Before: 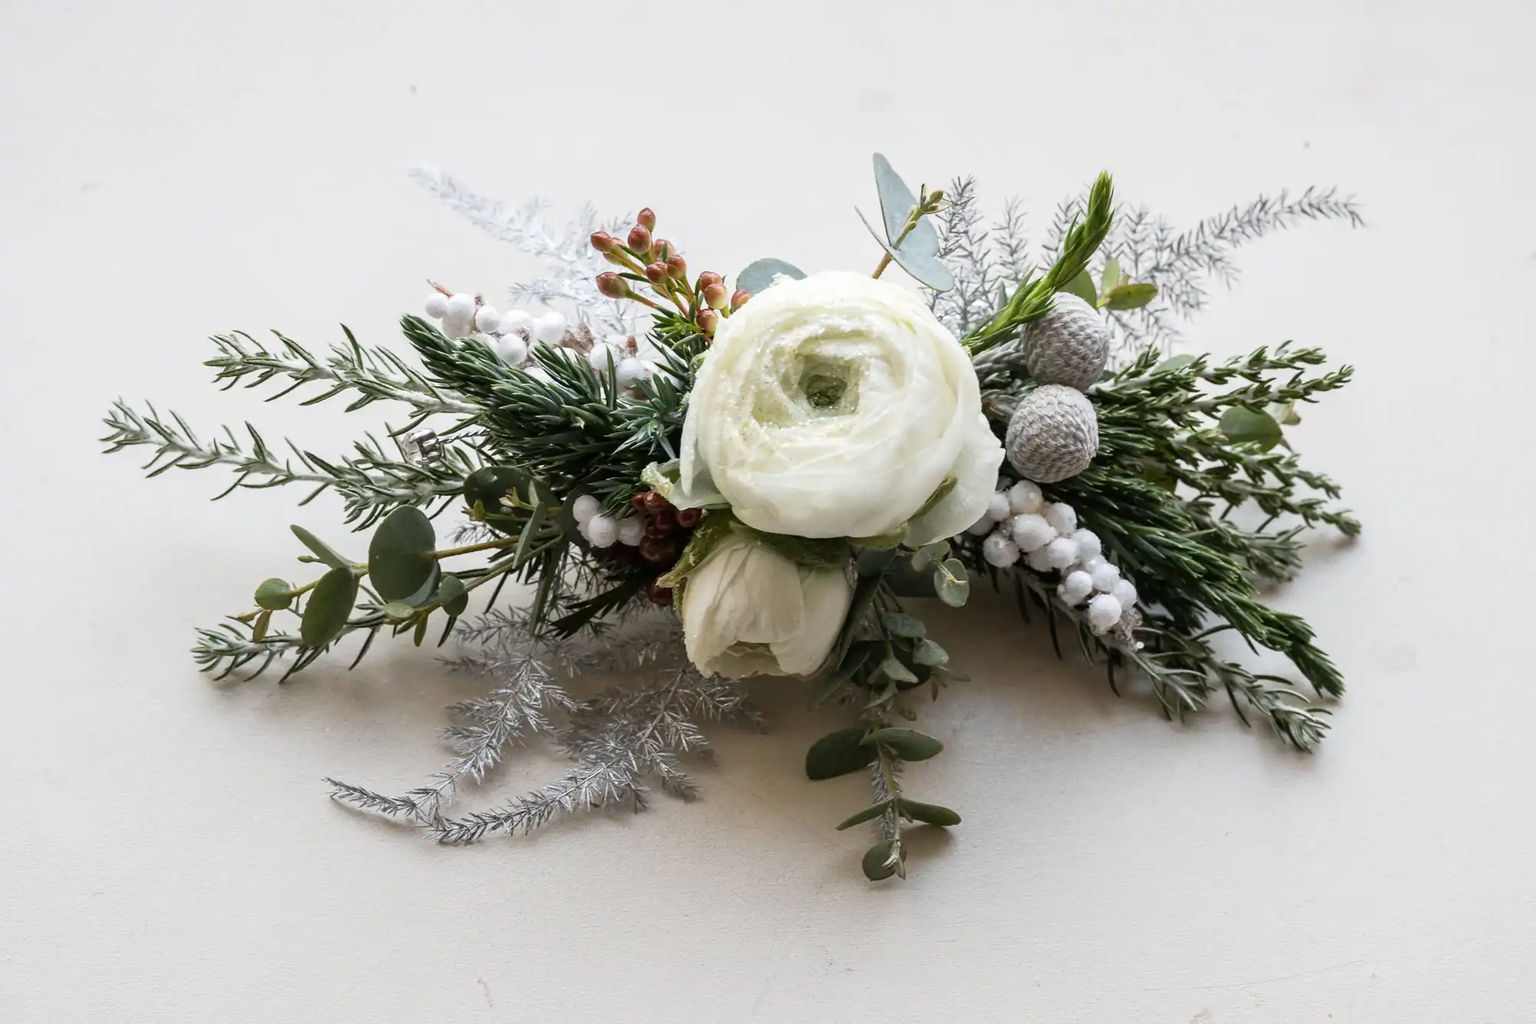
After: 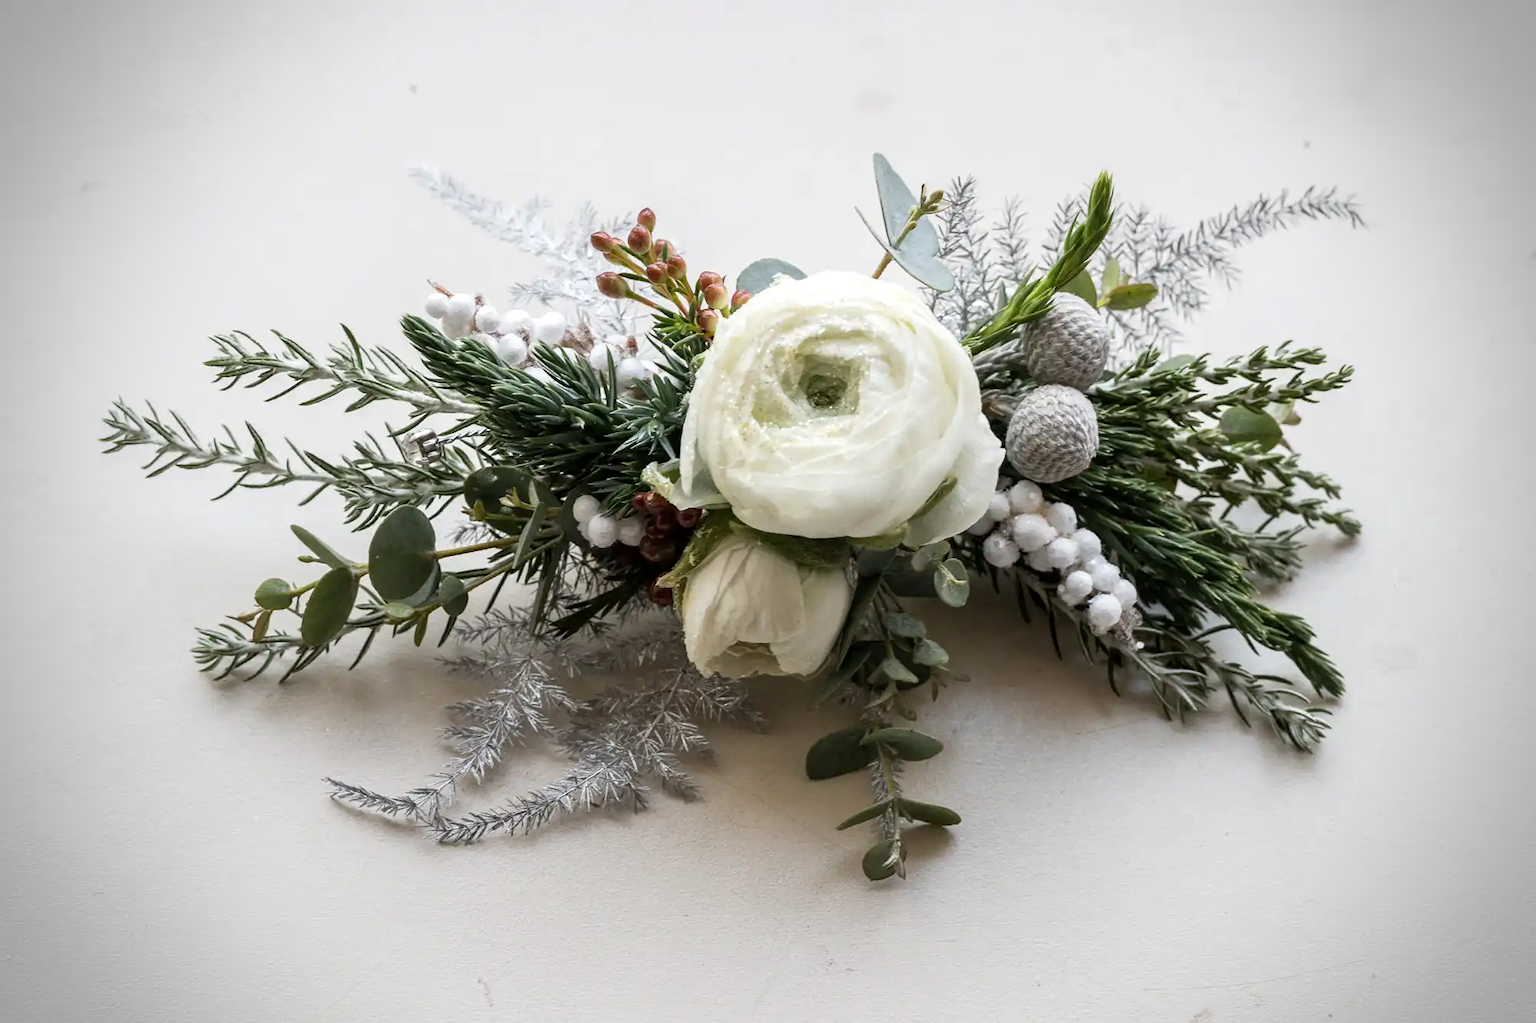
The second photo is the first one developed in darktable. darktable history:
vignetting: fall-off start 71.83%, dithering 8-bit output
local contrast: highlights 102%, shadows 98%, detail 119%, midtone range 0.2
